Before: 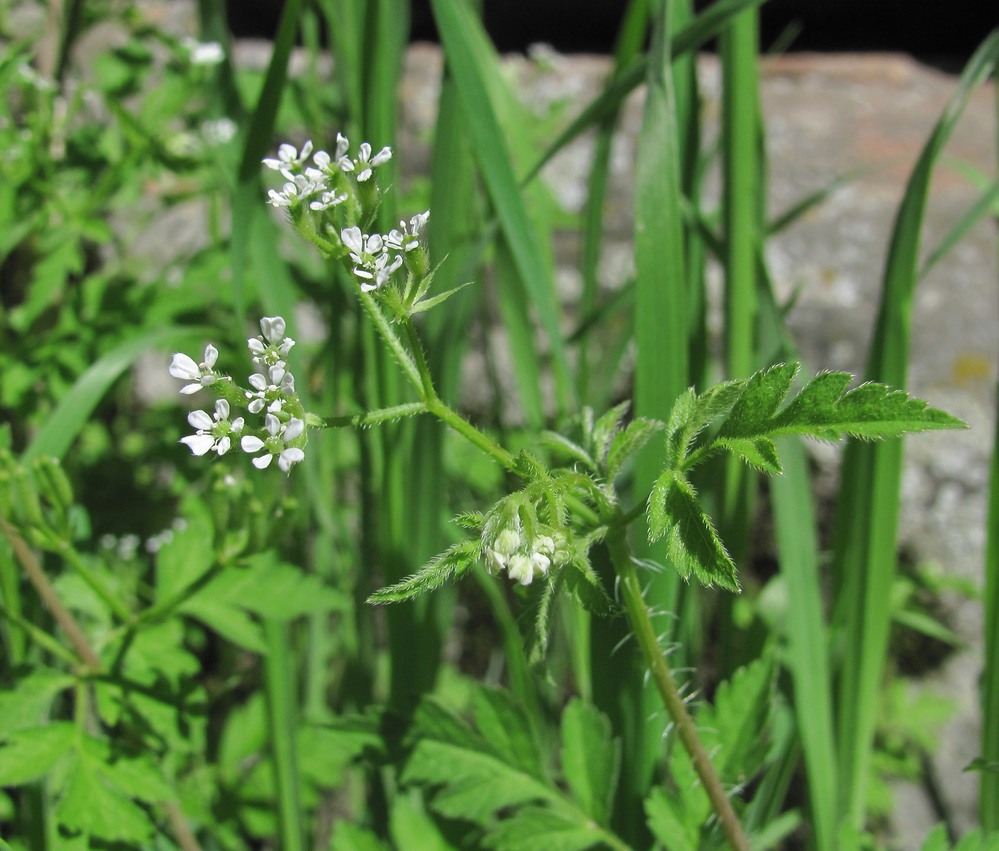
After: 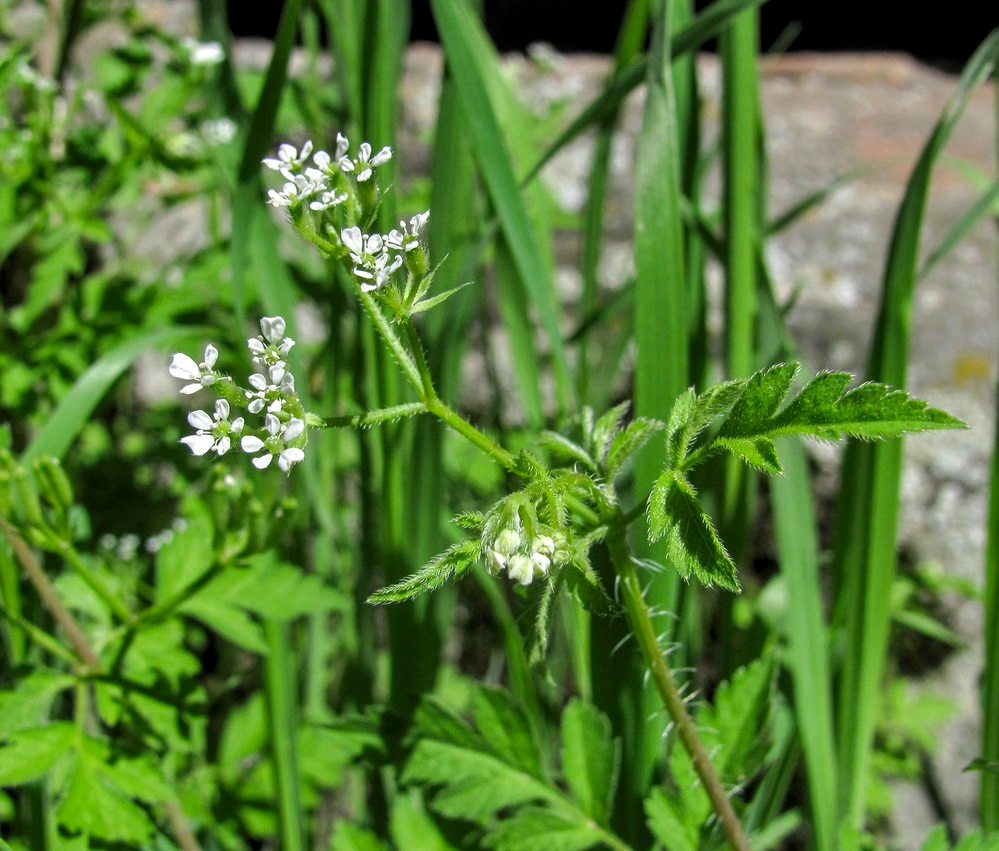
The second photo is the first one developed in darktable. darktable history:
color balance rgb: perceptual saturation grading › global saturation 15.143%
local contrast: detail 144%
